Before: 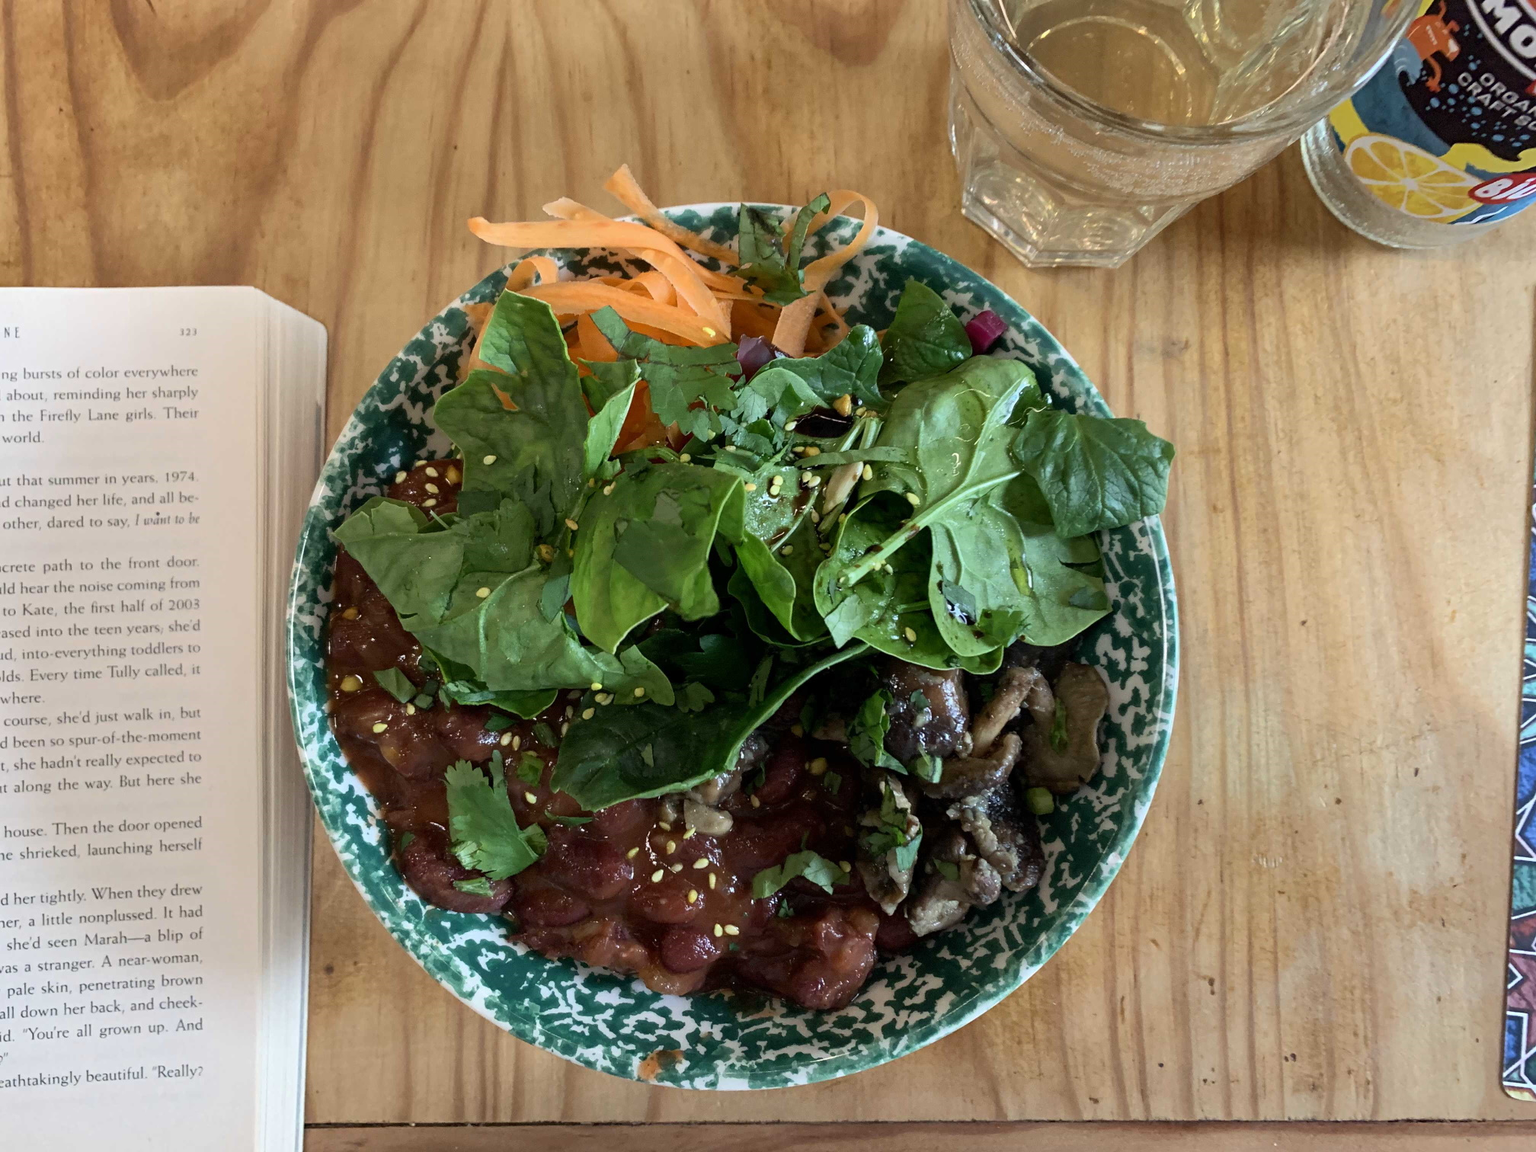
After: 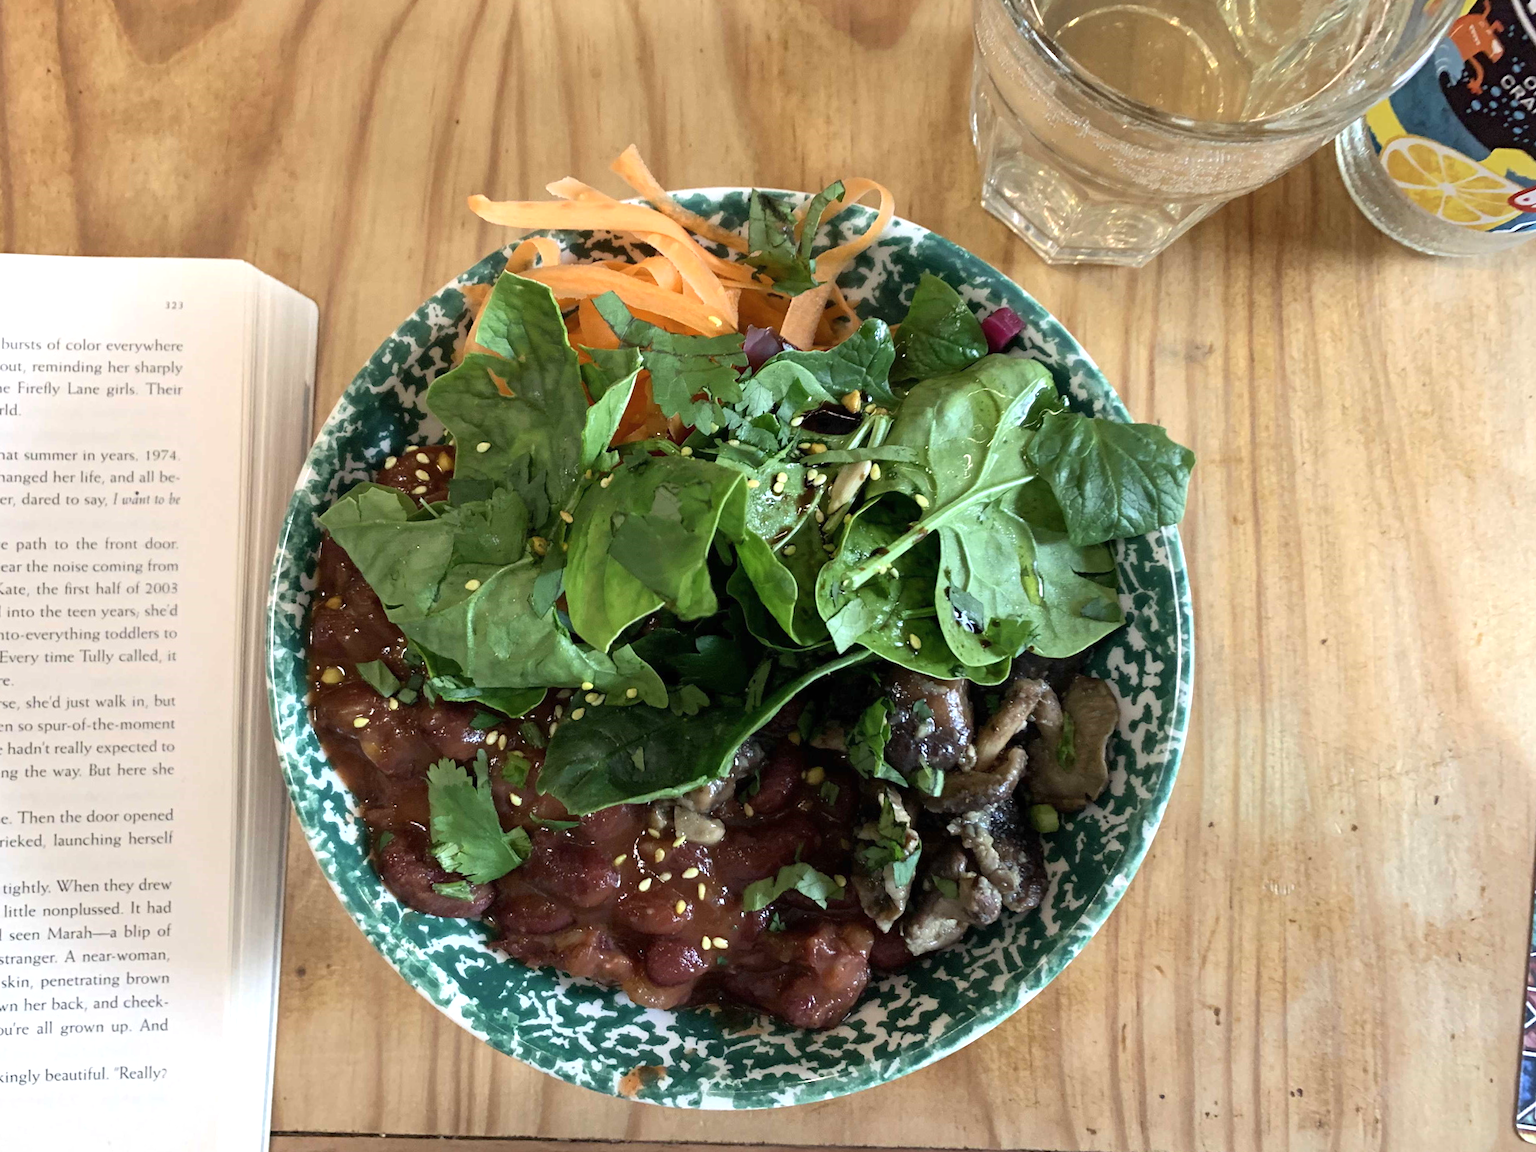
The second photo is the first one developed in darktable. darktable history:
contrast brightness saturation: saturation -0.05
exposure: black level correction 0, exposure 0.5 EV, compensate exposure bias true, compensate highlight preservation false
crop and rotate: angle -1.69°
